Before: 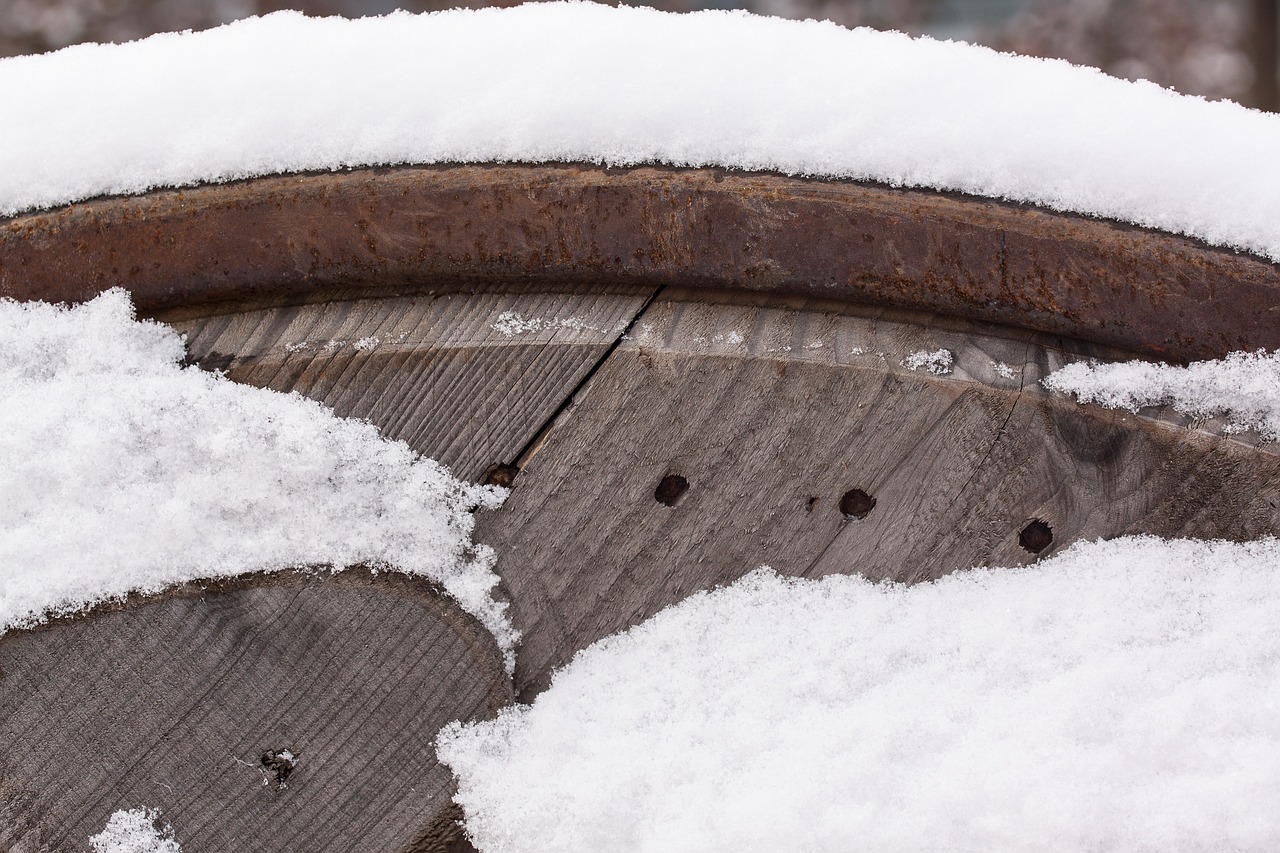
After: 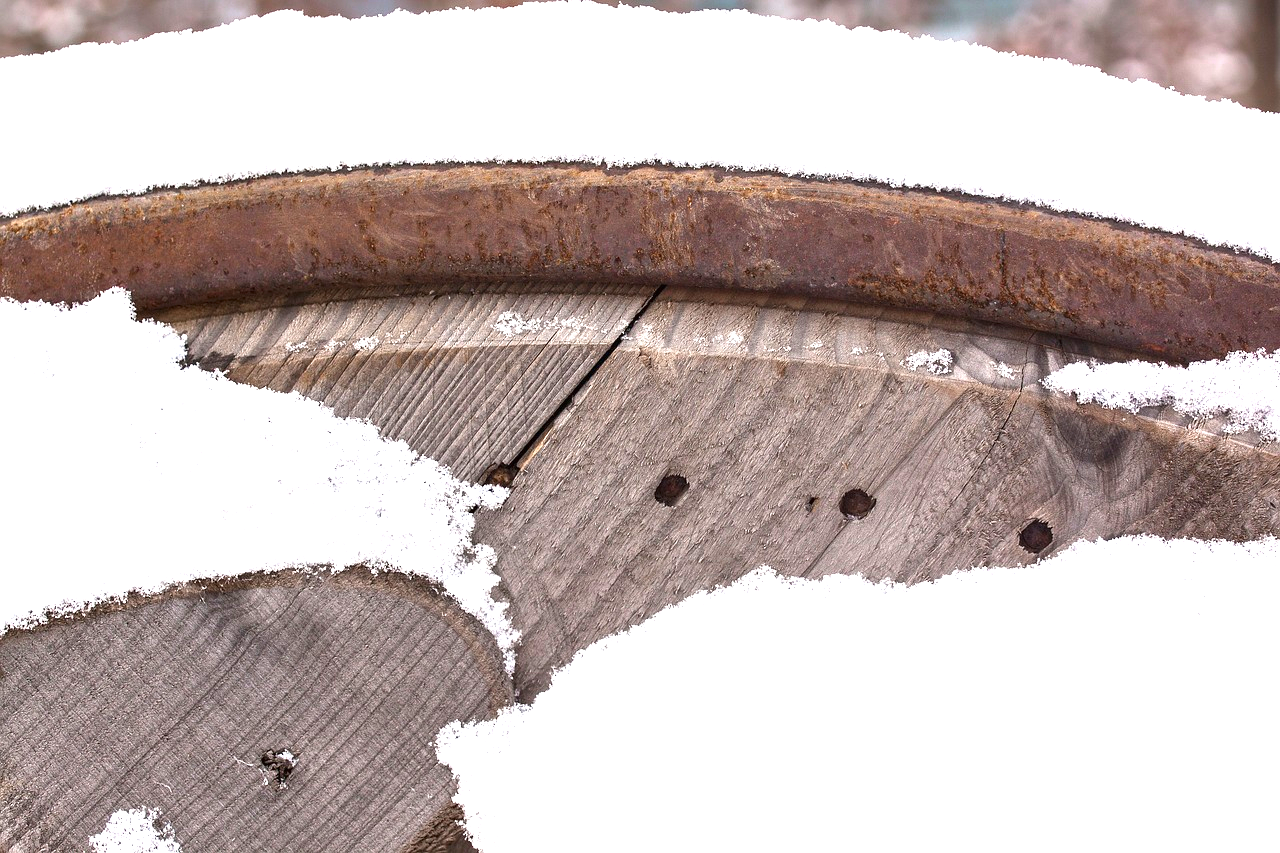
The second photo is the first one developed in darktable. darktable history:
exposure: black level correction 0, exposure 1.2 EV, compensate exposure bias true, compensate highlight preservation false
color zones: curves: ch0 [(0.254, 0.492) (0.724, 0.62)]; ch1 [(0.25, 0.528) (0.719, 0.796)]; ch2 [(0, 0.472) (0.25, 0.5) (0.73, 0.184)]
